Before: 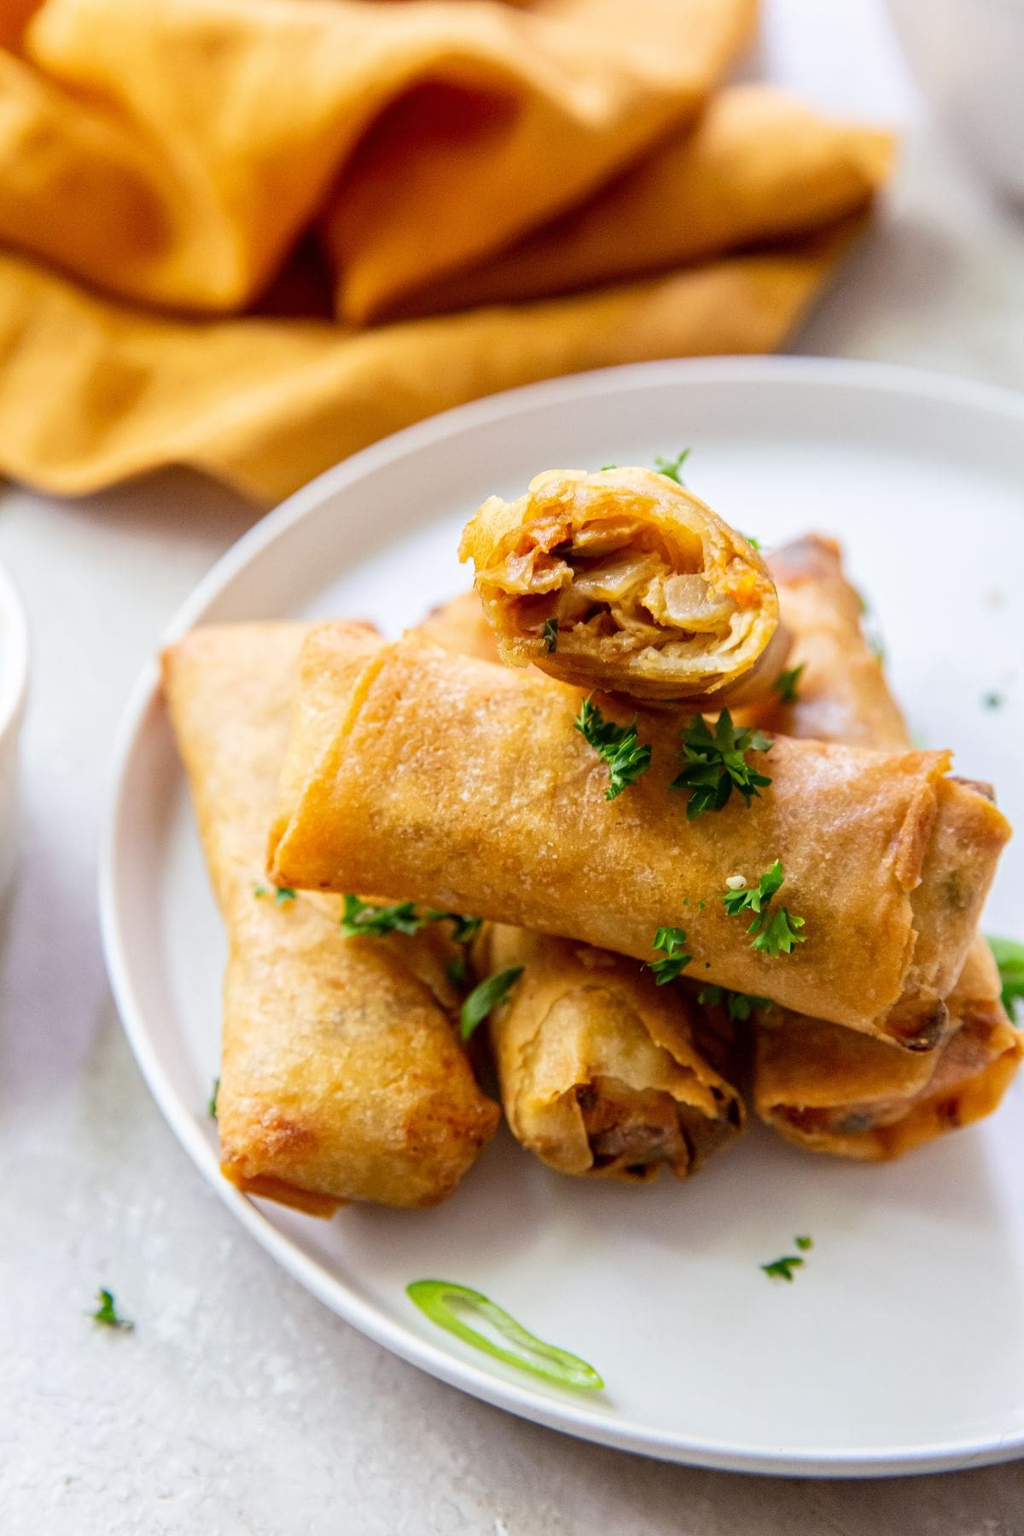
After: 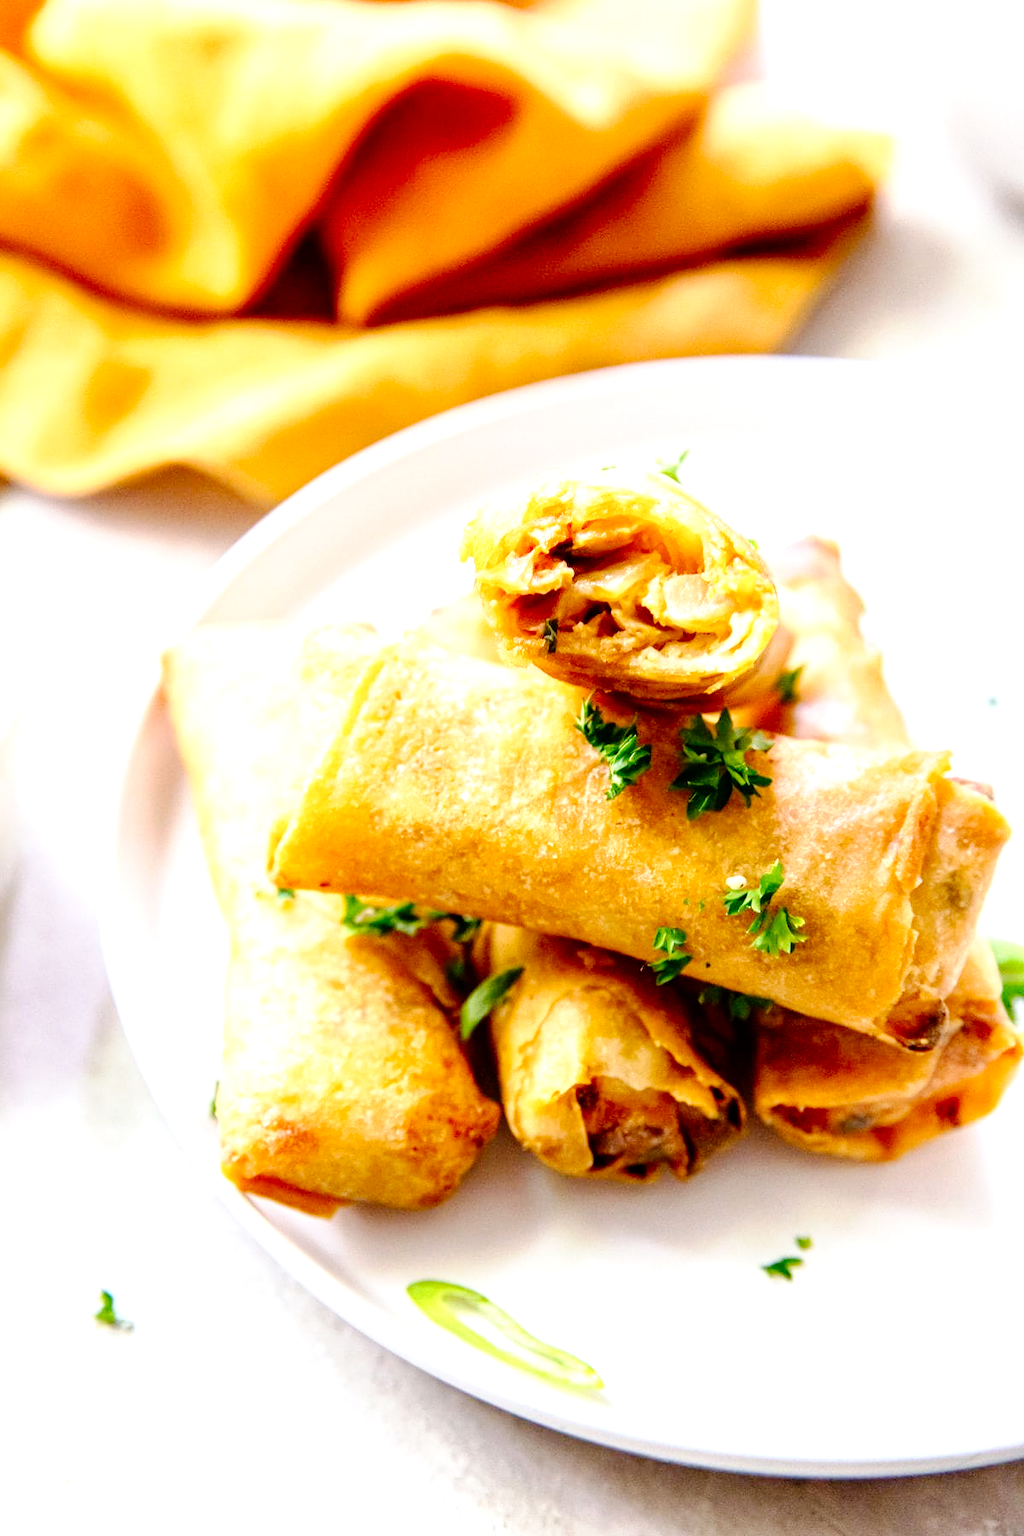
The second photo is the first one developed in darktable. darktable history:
exposure: black level correction 0, exposure 0.873 EV, compensate highlight preservation false
tone curve: curves: ch0 [(0, 0) (0.003, 0) (0.011, 0.001) (0.025, 0.003) (0.044, 0.005) (0.069, 0.012) (0.1, 0.023) (0.136, 0.039) (0.177, 0.088) (0.224, 0.15) (0.277, 0.24) (0.335, 0.337) (0.399, 0.437) (0.468, 0.535) (0.543, 0.629) (0.623, 0.71) (0.709, 0.782) (0.801, 0.856) (0.898, 0.94) (1, 1)], preserve colors none
